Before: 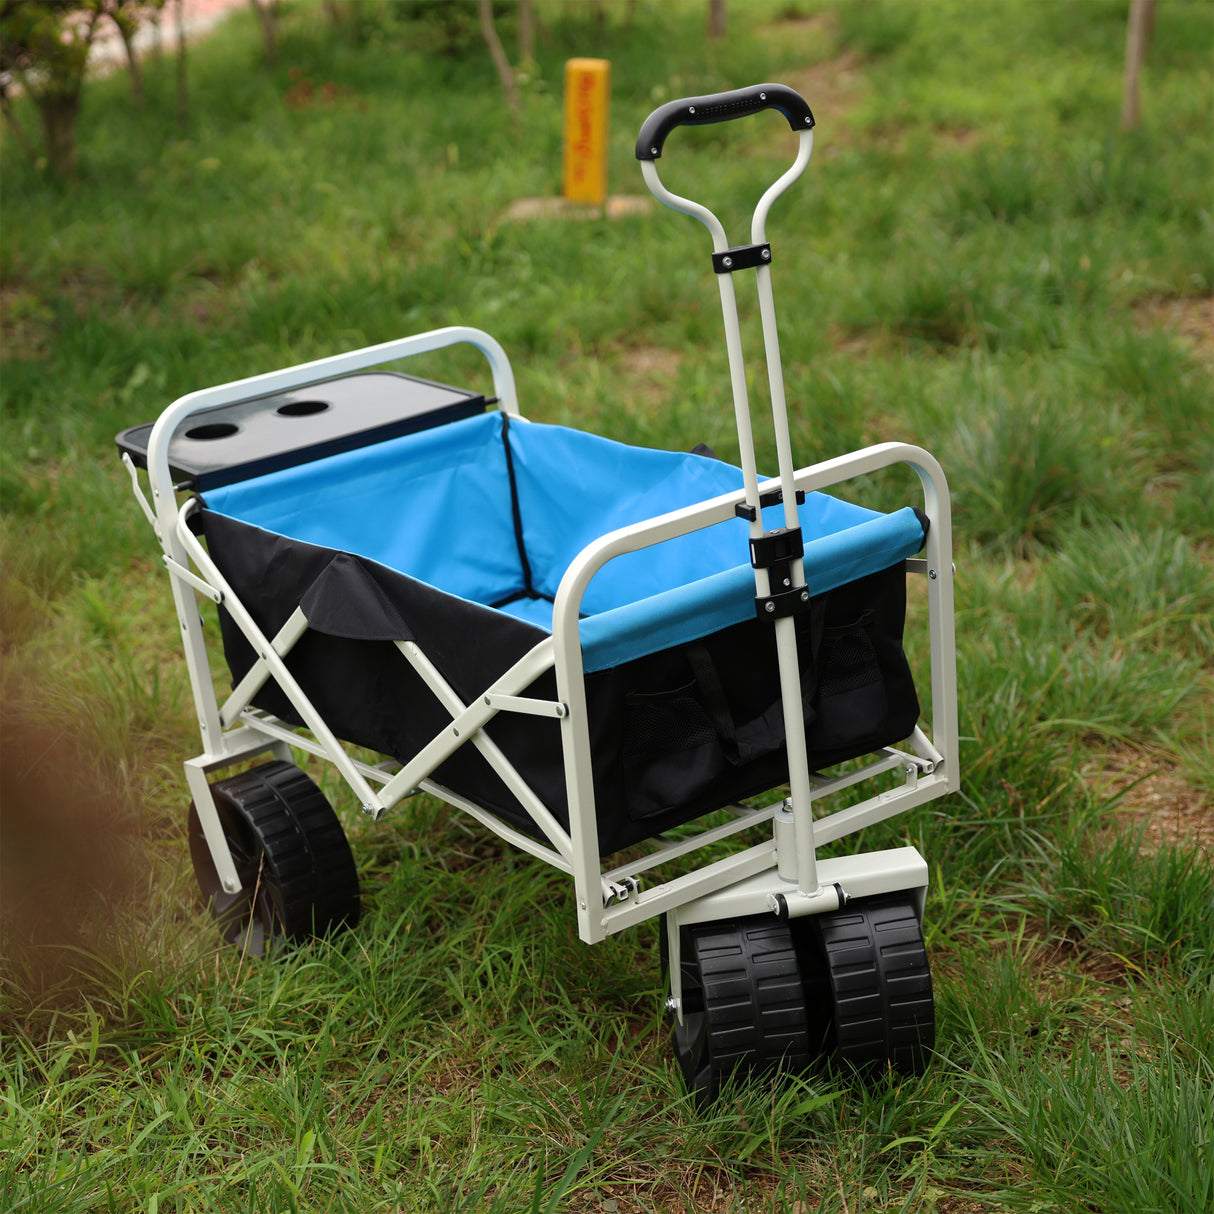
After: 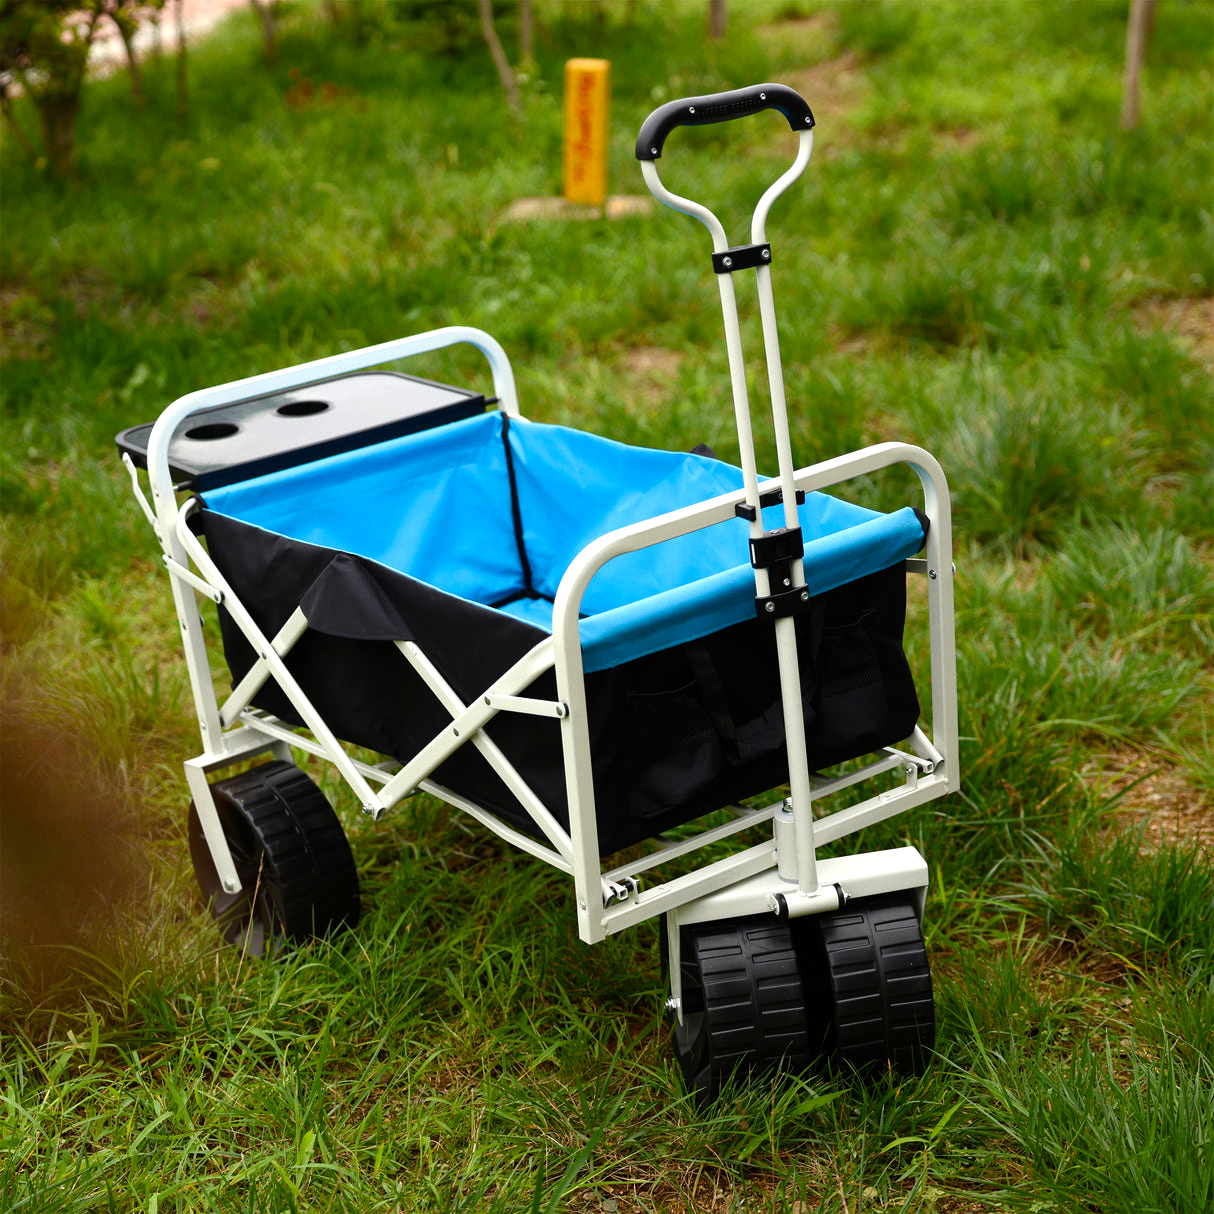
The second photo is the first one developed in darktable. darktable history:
exposure: exposure 0.081 EV, compensate highlight preservation false
color balance rgb: shadows lift › luminance -20%, power › hue 72.24°, highlights gain › luminance 15%, global offset › hue 171.6°, perceptual saturation grading › global saturation 14.09%, perceptual saturation grading › highlights -25%, perceptual saturation grading › shadows 25%, global vibrance 25%, contrast 10%
